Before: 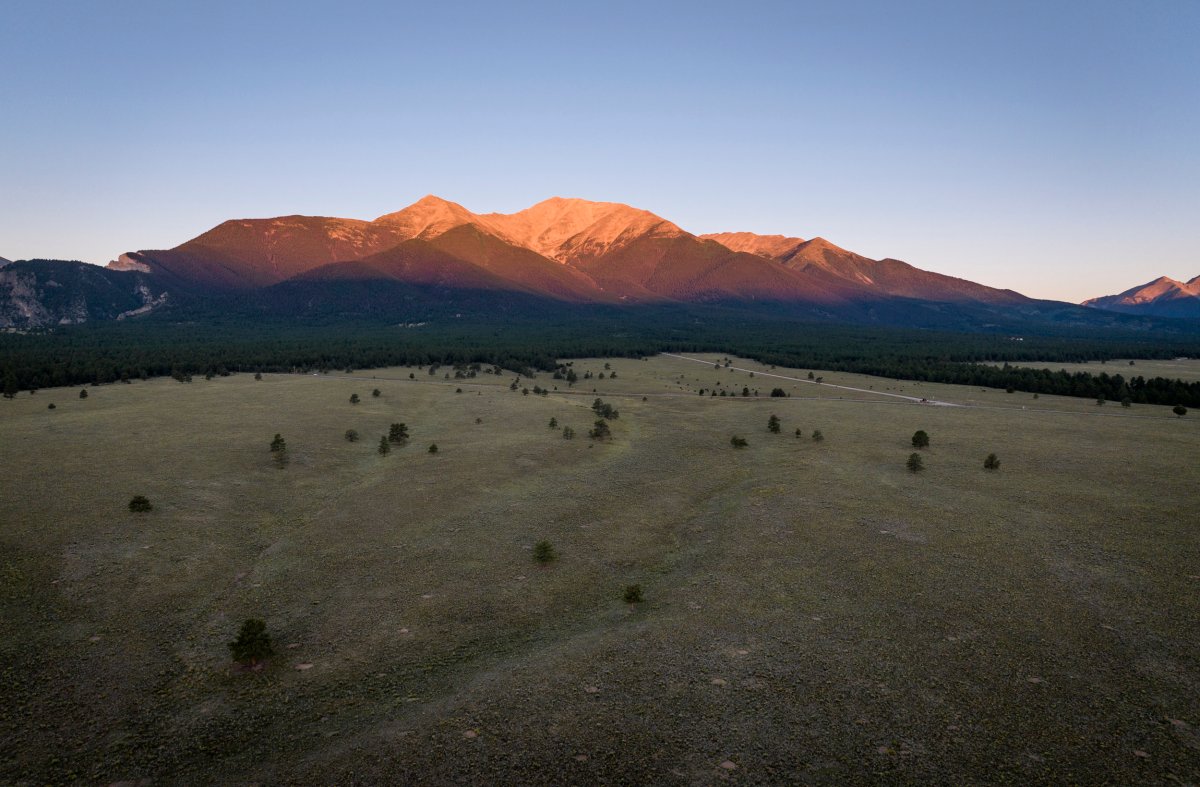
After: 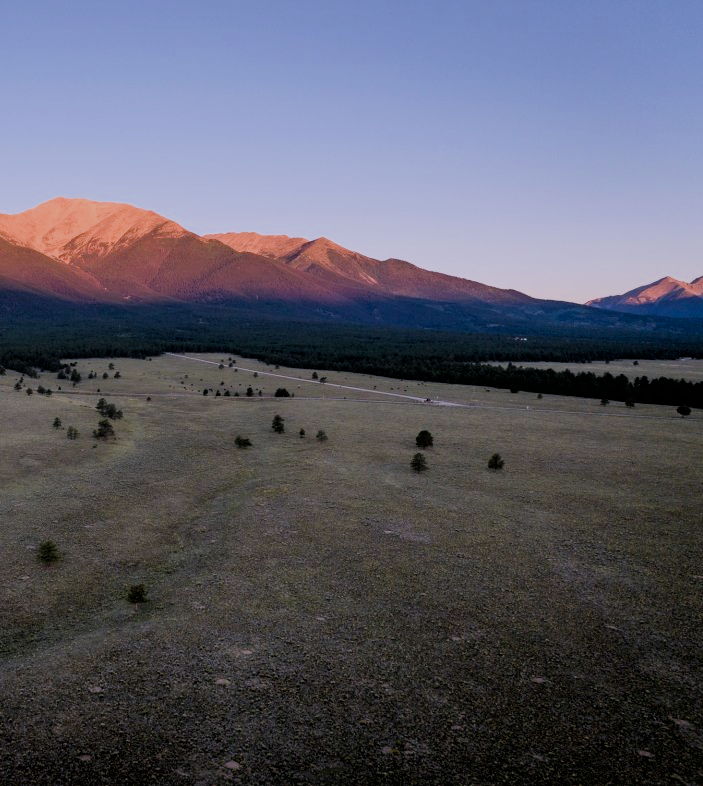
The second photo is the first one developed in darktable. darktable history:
filmic rgb: black relative exposure -6.98 EV, white relative exposure 5.63 EV, hardness 2.86
color calibration: illuminant custom, x 0.363, y 0.385, temperature 4528.03 K
exposure: black level correction 0.002, exposure 0.15 EV, compensate highlight preservation false
crop: left 41.402%
